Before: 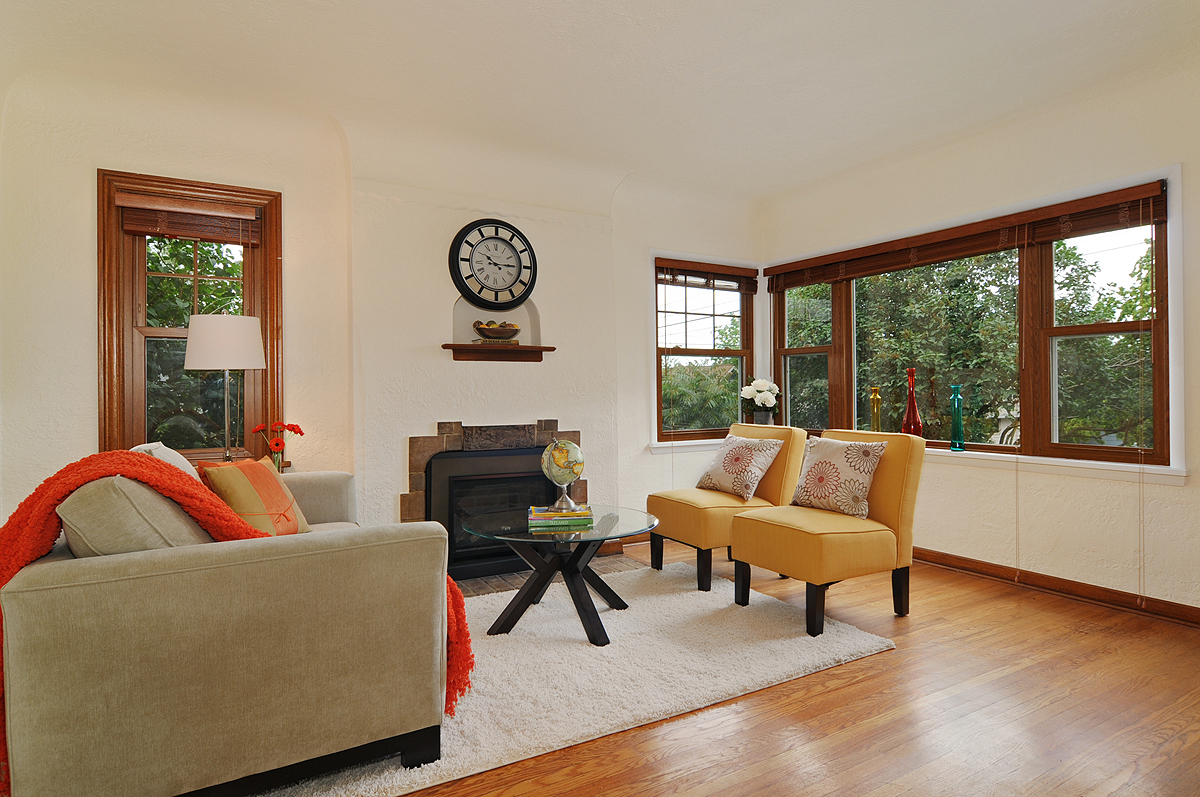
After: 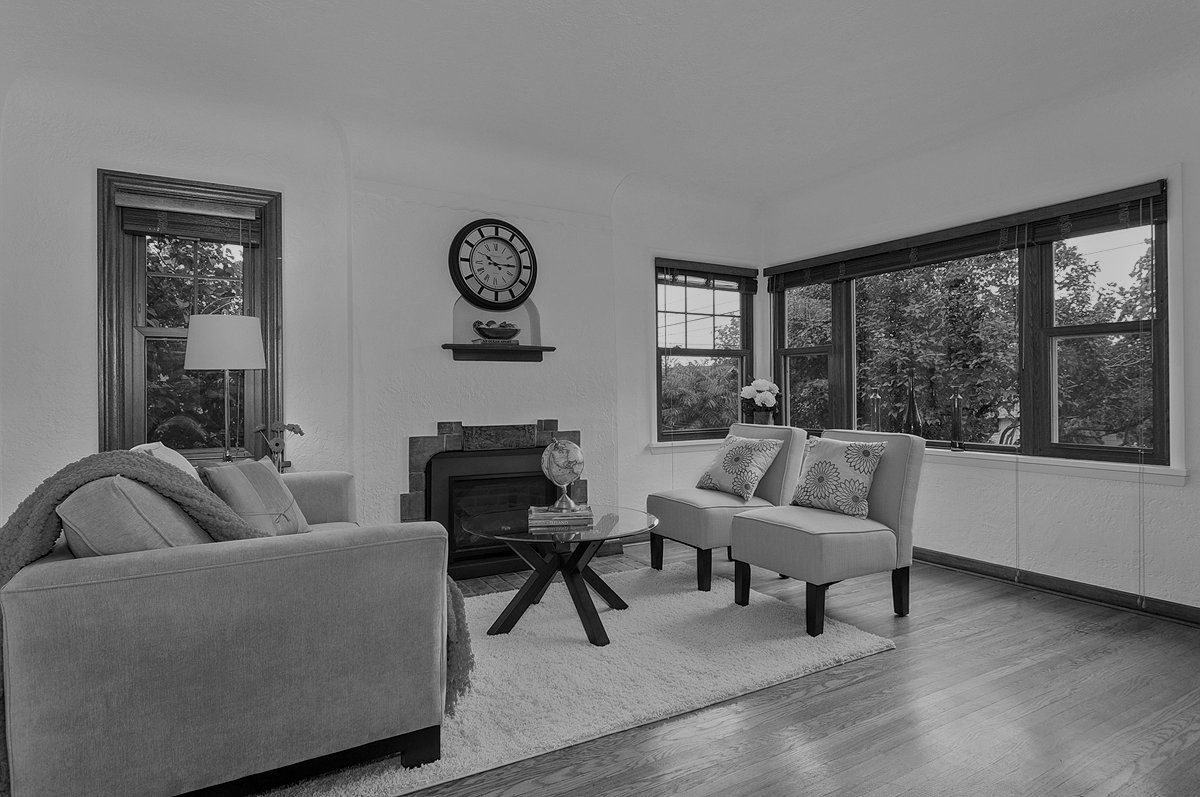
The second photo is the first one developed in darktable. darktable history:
local contrast: on, module defaults
color correction: highlights a* -5.94, highlights b* 11.19
monochrome: a 79.32, b 81.83, size 1.1
color balance rgb: perceptual saturation grading › global saturation 20%, global vibrance 20%
